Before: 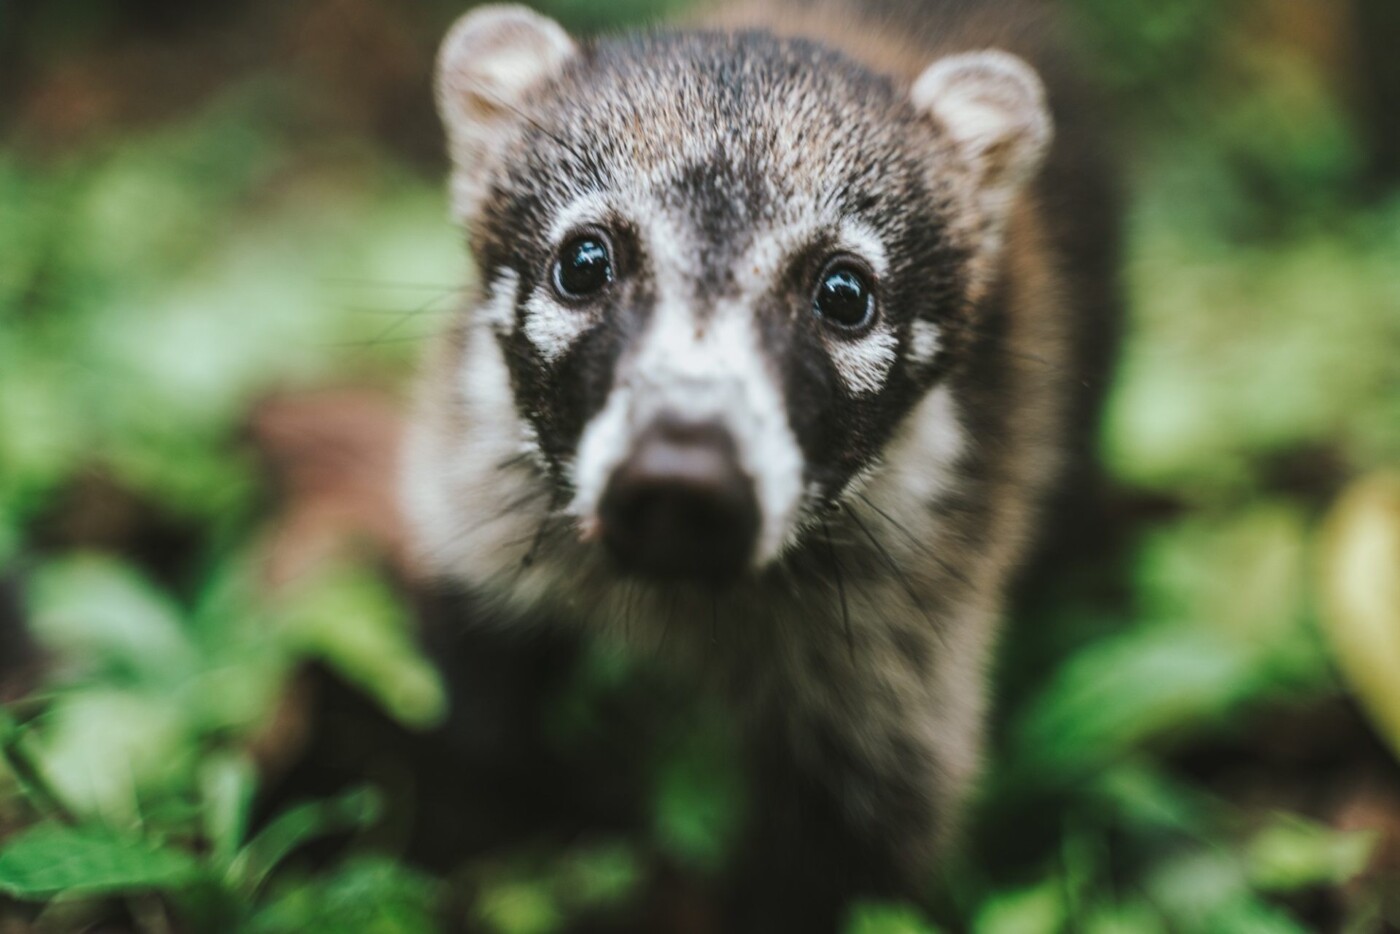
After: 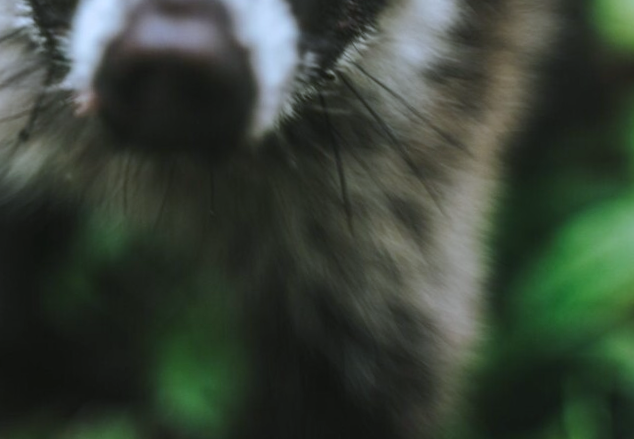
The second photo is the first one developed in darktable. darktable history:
crop: left 35.976%, top 45.819%, right 18.162%, bottom 5.807%
rotate and perspective: rotation -1°, crop left 0.011, crop right 0.989, crop top 0.025, crop bottom 0.975
local contrast: detail 110%
white balance: red 0.931, blue 1.11
